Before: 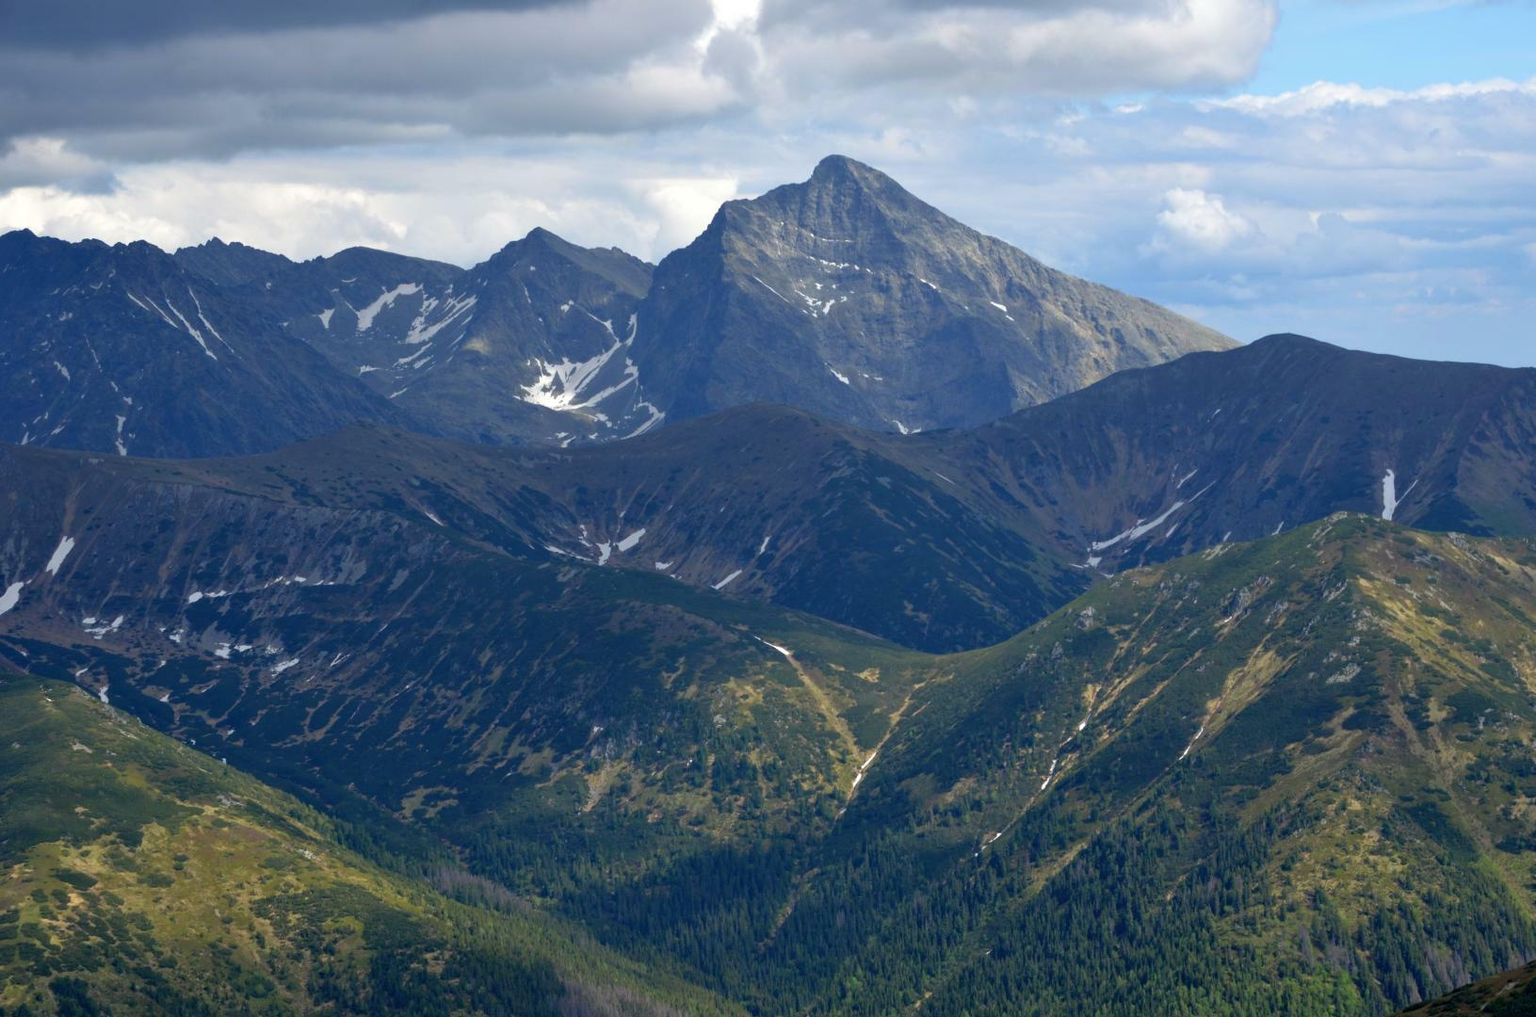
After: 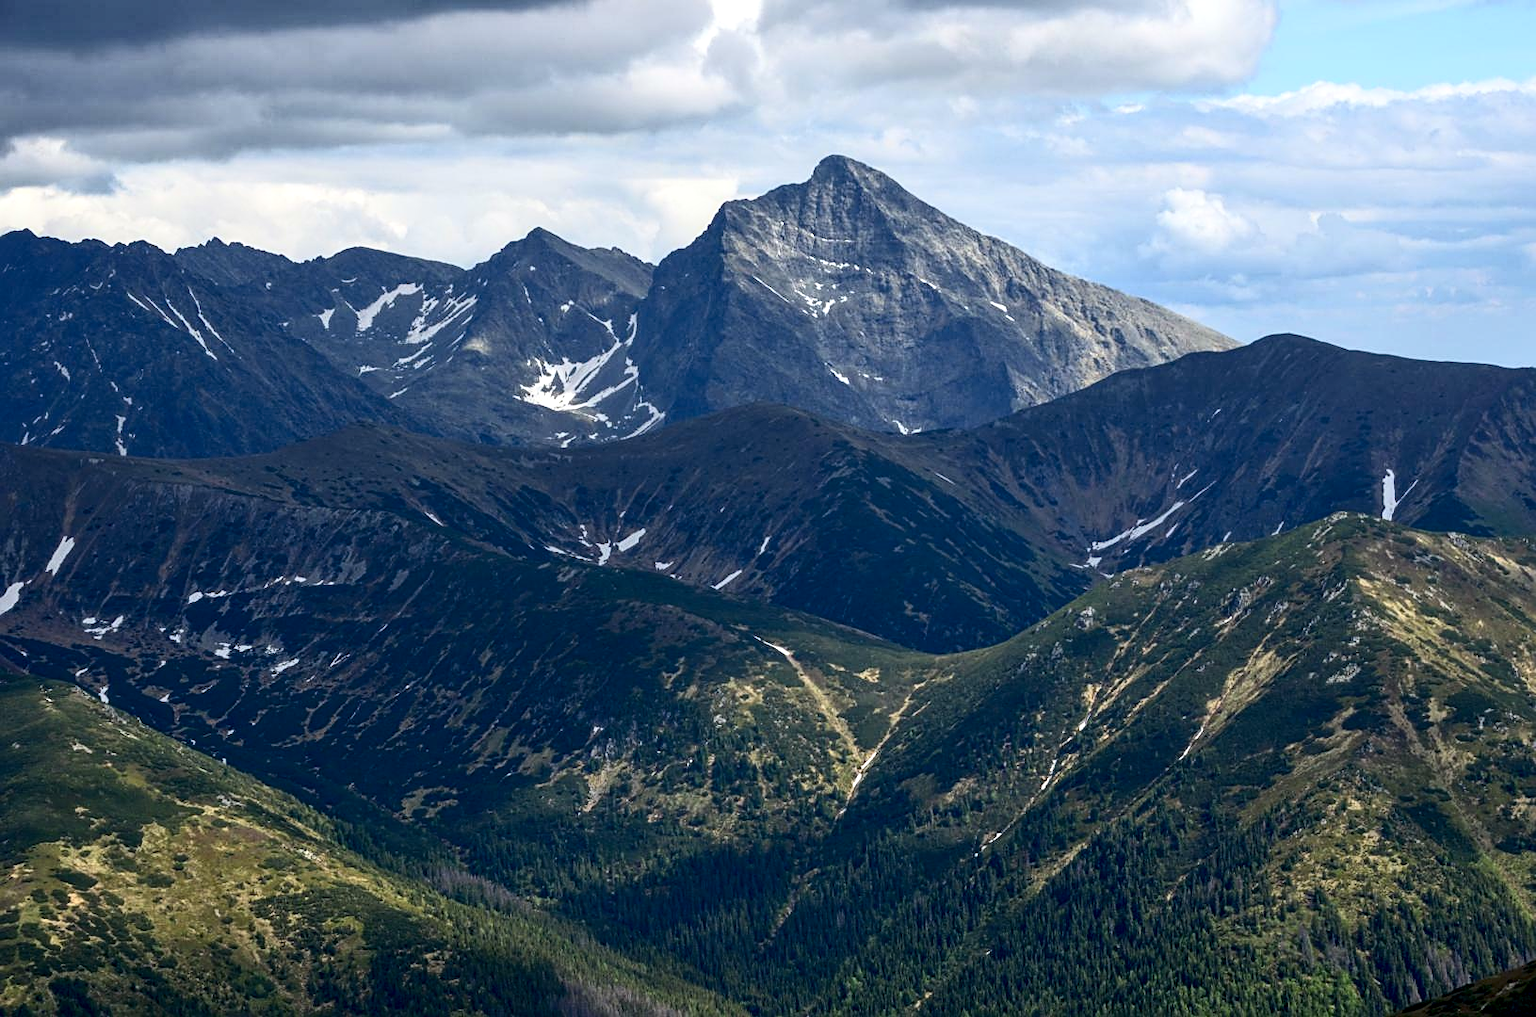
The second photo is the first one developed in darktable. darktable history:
contrast brightness saturation: contrast 0.278
local contrast: detail 130%
sharpen: on, module defaults
